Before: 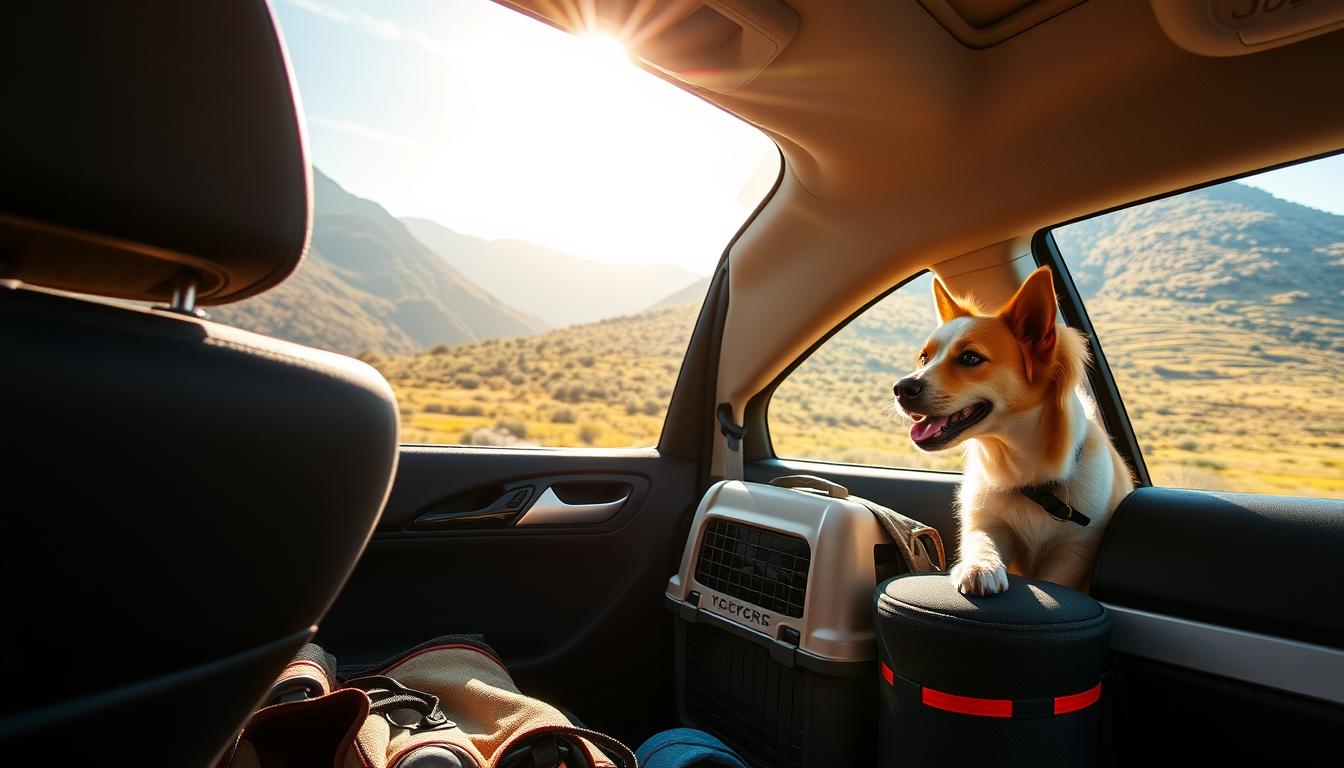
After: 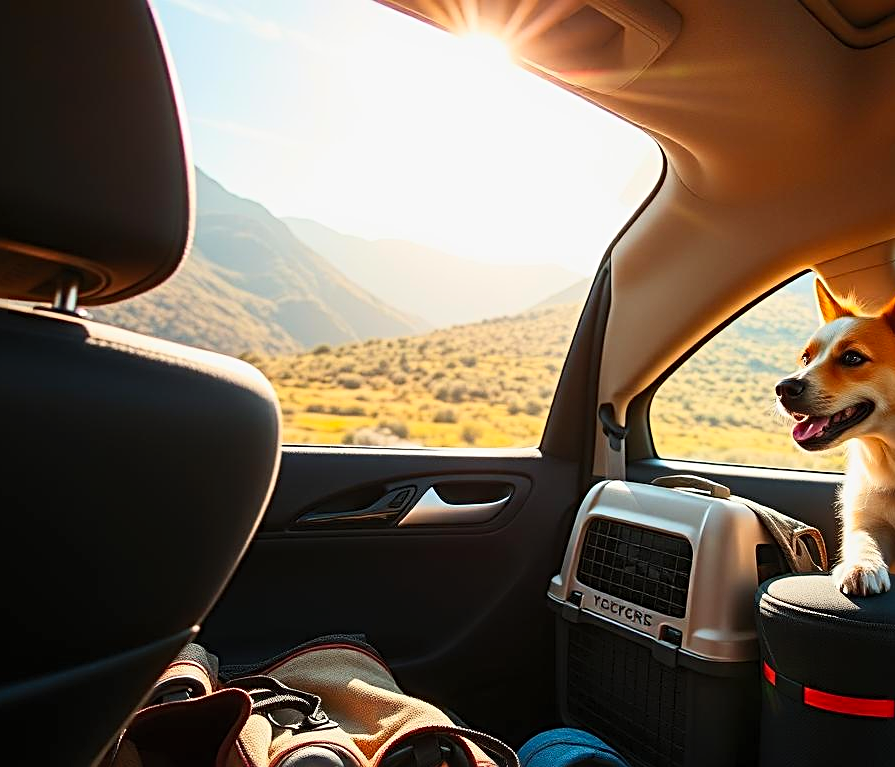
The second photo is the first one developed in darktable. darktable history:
crop and rotate: left 8.786%, right 24.548%
exposure: exposure -0.21 EV, compensate highlight preservation false
sharpen: radius 3.119
contrast brightness saturation: contrast 0.2, brightness 0.16, saturation 0.22
